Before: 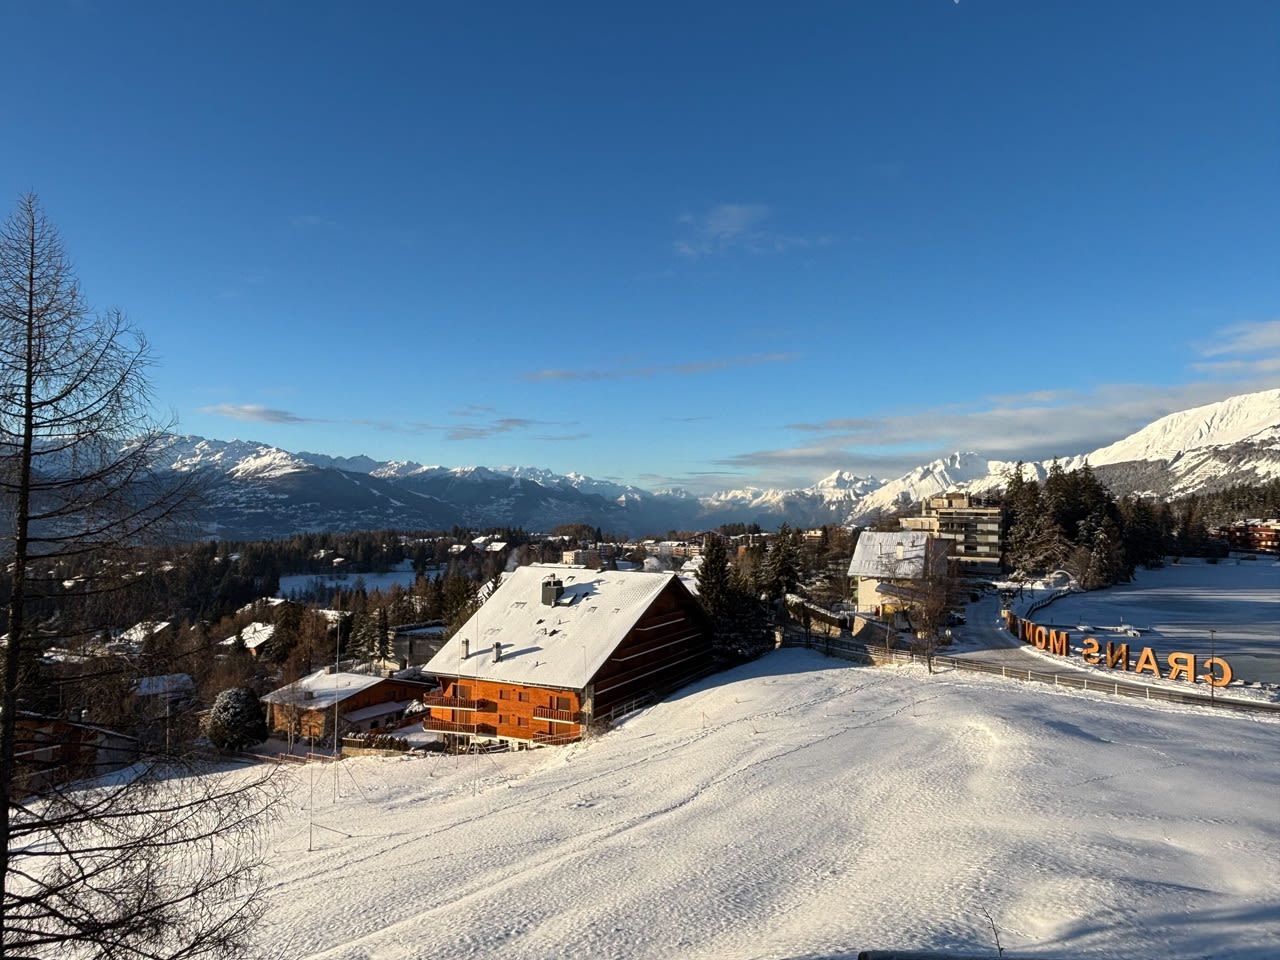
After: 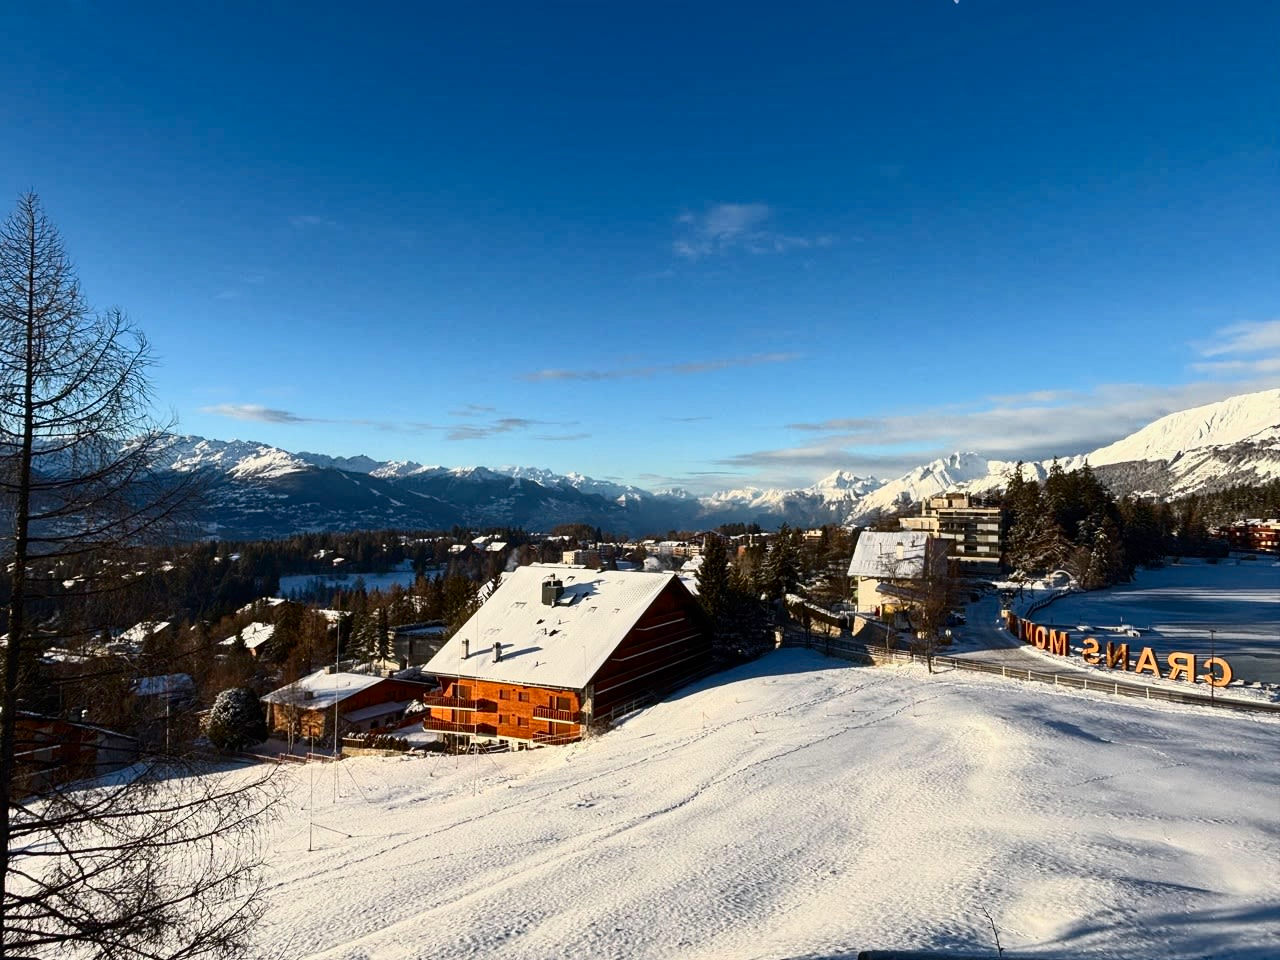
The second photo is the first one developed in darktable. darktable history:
tone equalizer: -8 EV 0.25 EV, -7 EV 0.417 EV, -6 EV 0.417 EV, -5 EV 0.25 EV, -3 EV -0.25 EV, -2 EV -0.417 EV, -1 EV -0.417 EV, +0 EV -0.25 EV, edges refinement/feathering 500, mask exposure compensation -1.57 EV, preserve details guided filter
contrast brightness saturation: contrast 0.4, brightness 0.1, saturation 0.21
